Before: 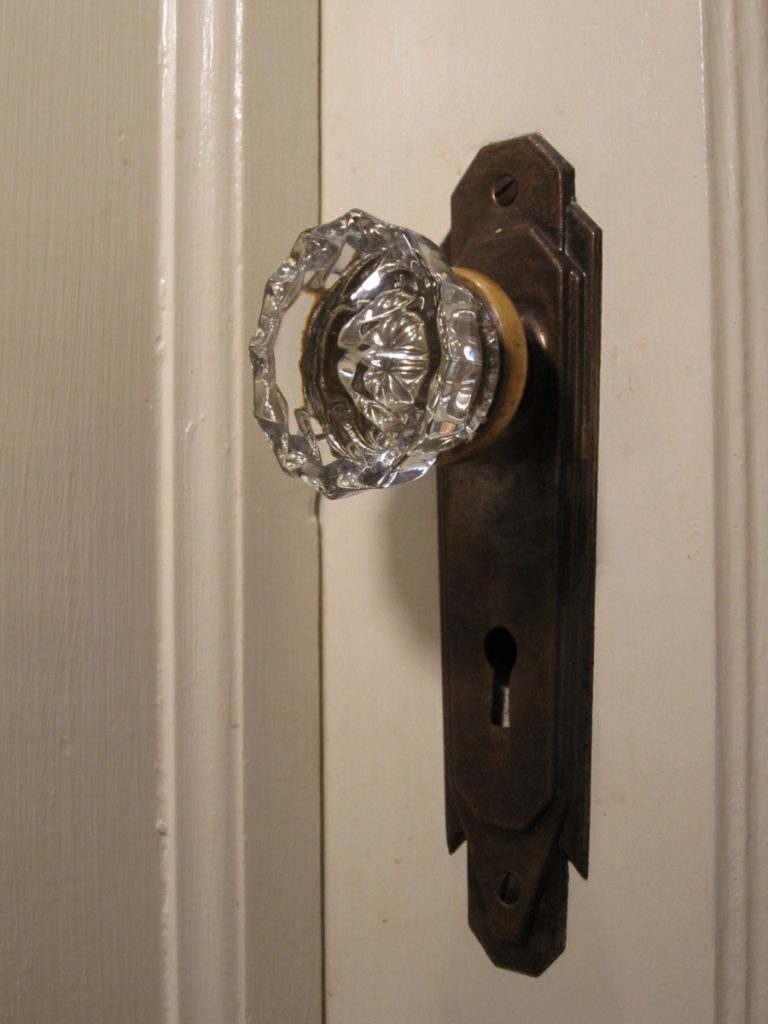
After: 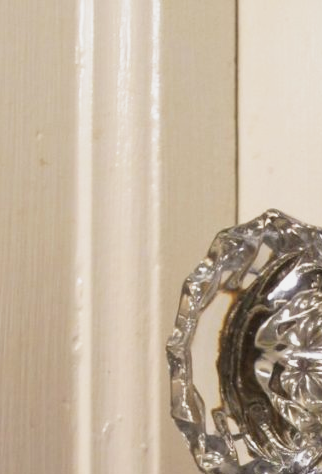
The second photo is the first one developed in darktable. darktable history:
crop and rotate: left 10.817%, top 0.062%, right 47.194%, bottom 53.626%
base curve: curves: ch0 [(0, 0) (0.088, 0.125) (0.176, 0.251) (0.354, 0.501) (0.613, 0.749) (1, 0.877)], preserve colors none
